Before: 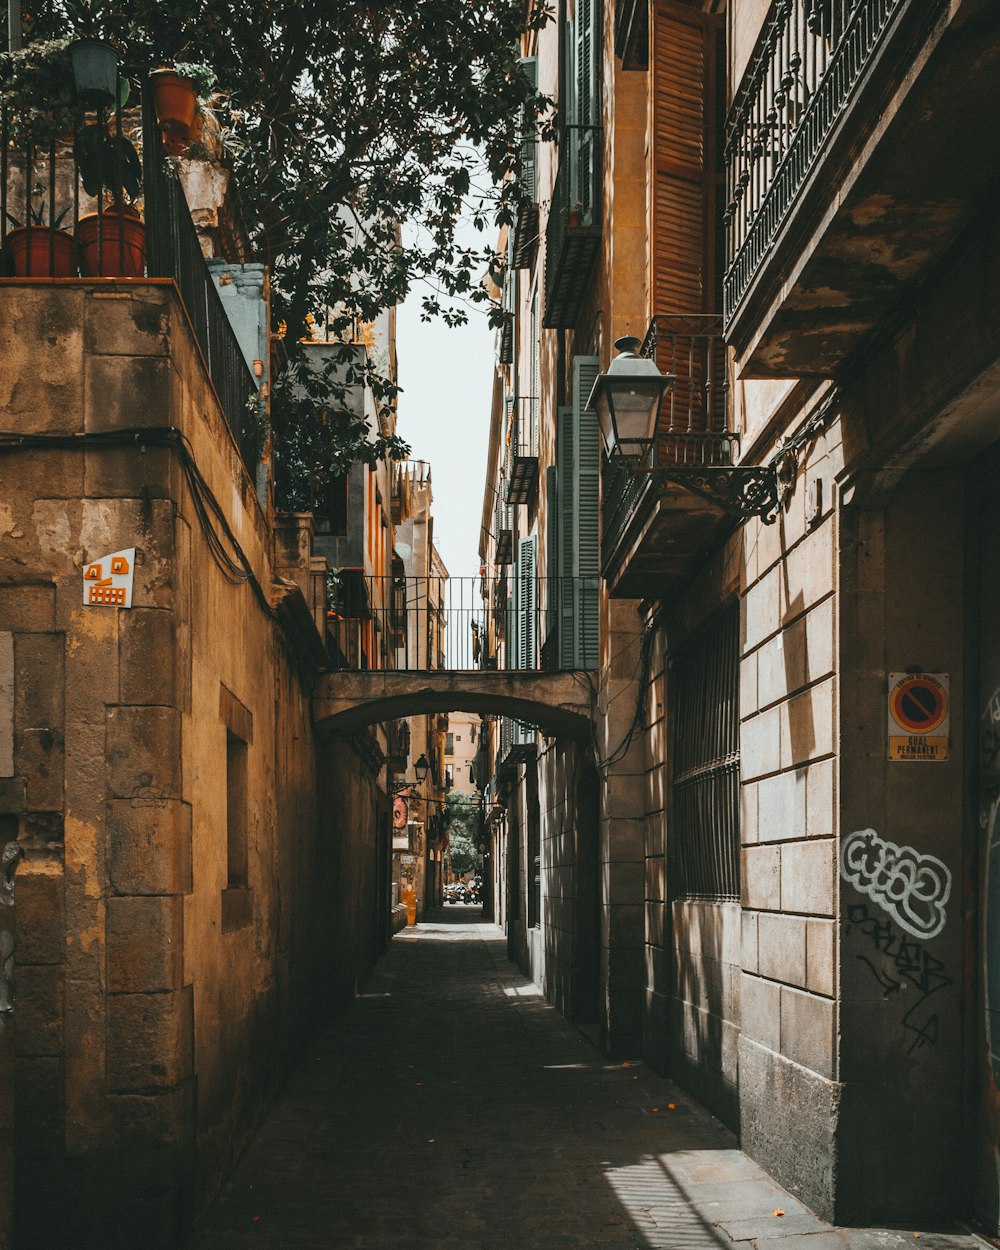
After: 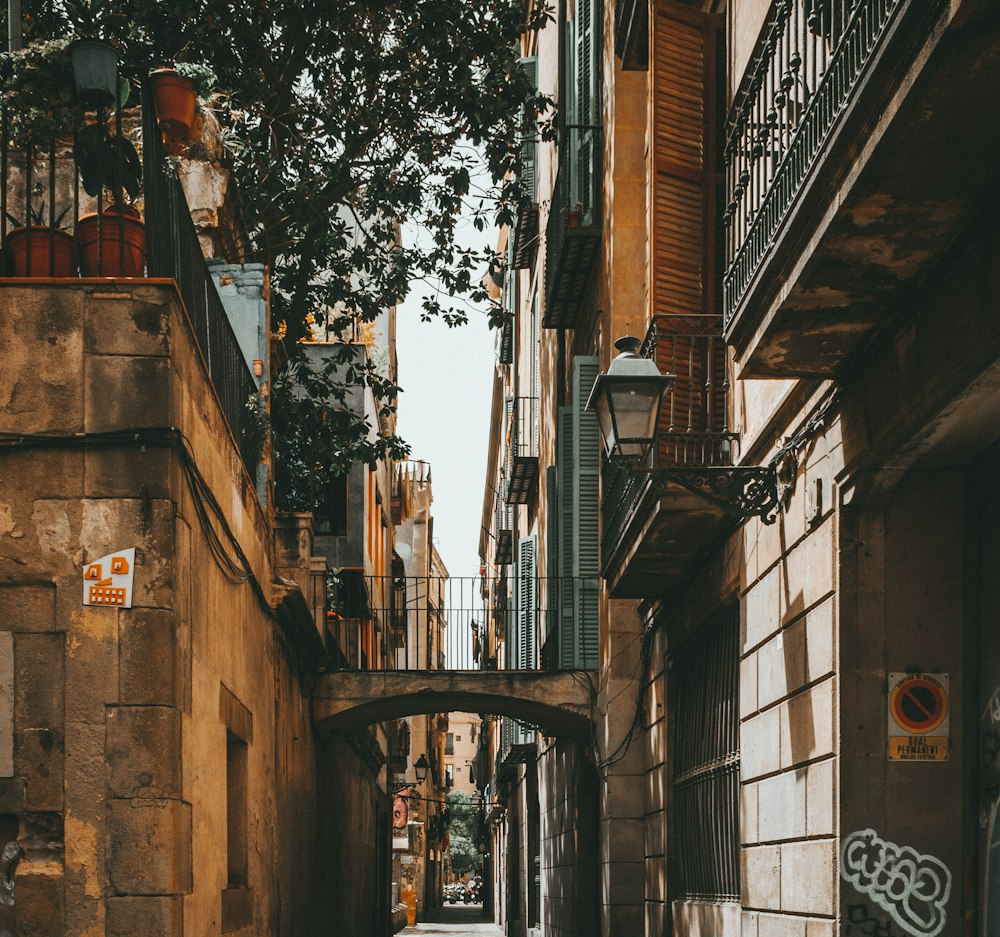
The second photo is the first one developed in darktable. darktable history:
crop: bottom 24.983%
